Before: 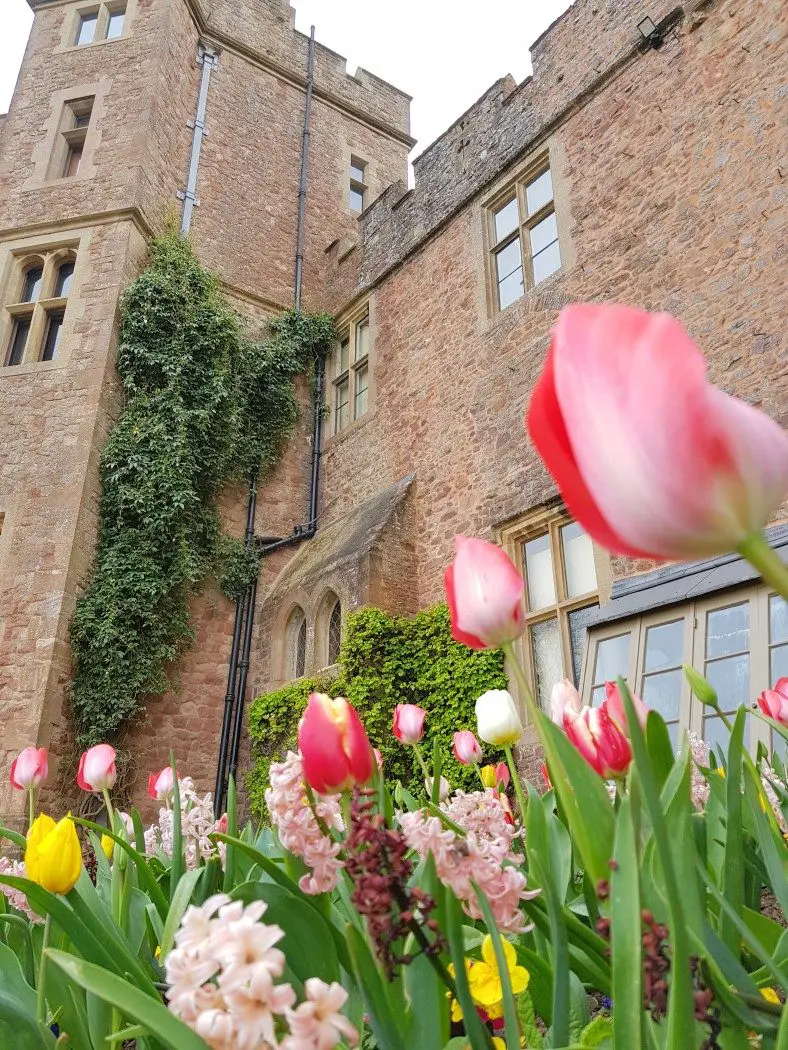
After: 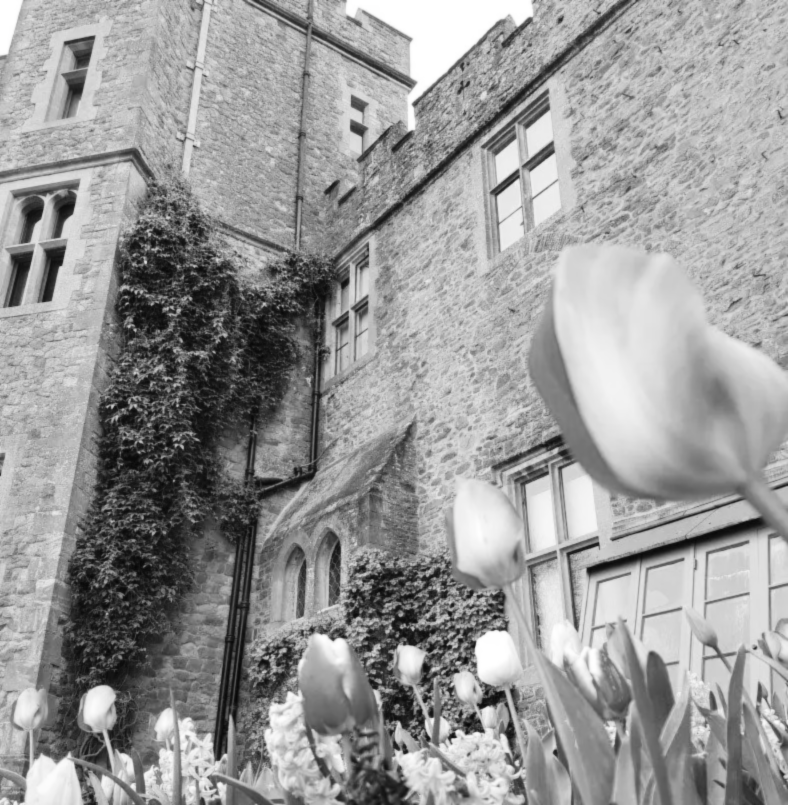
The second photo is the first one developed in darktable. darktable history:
crop: top 5.667%, bottom 17.637%
lowpass: radius 0.76, contrast 1.56, saturation 0, unbound 0
color balance rgb: perceptual saturation grading › global saturation 25%, global vibrance 20%
velvia: strength 27%
